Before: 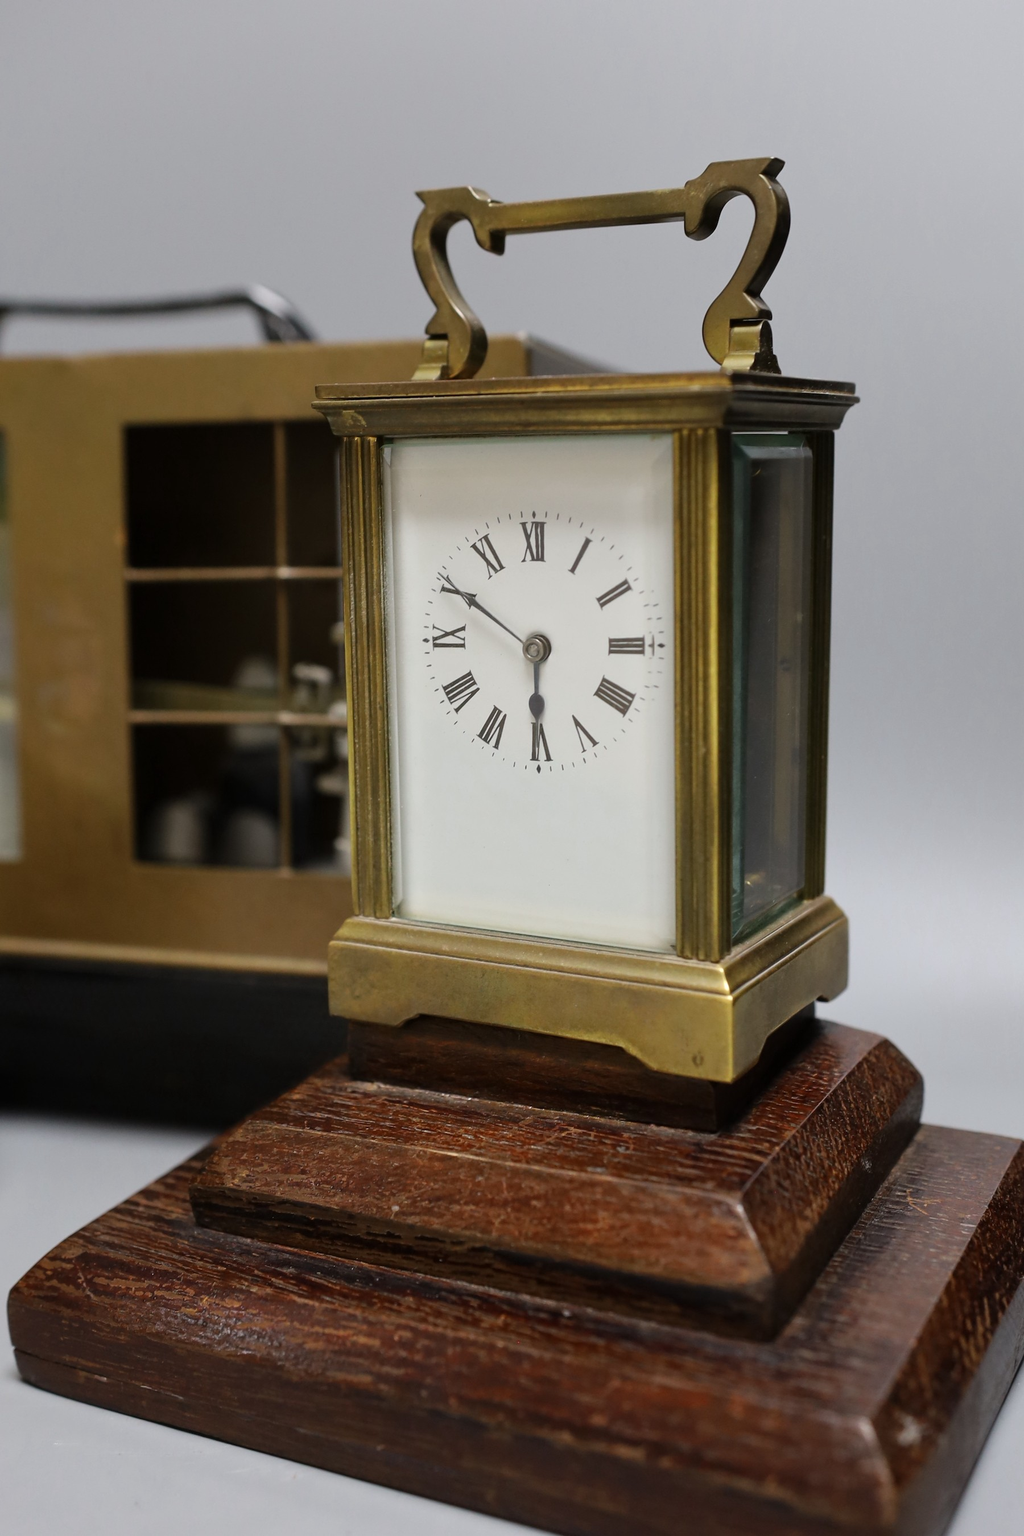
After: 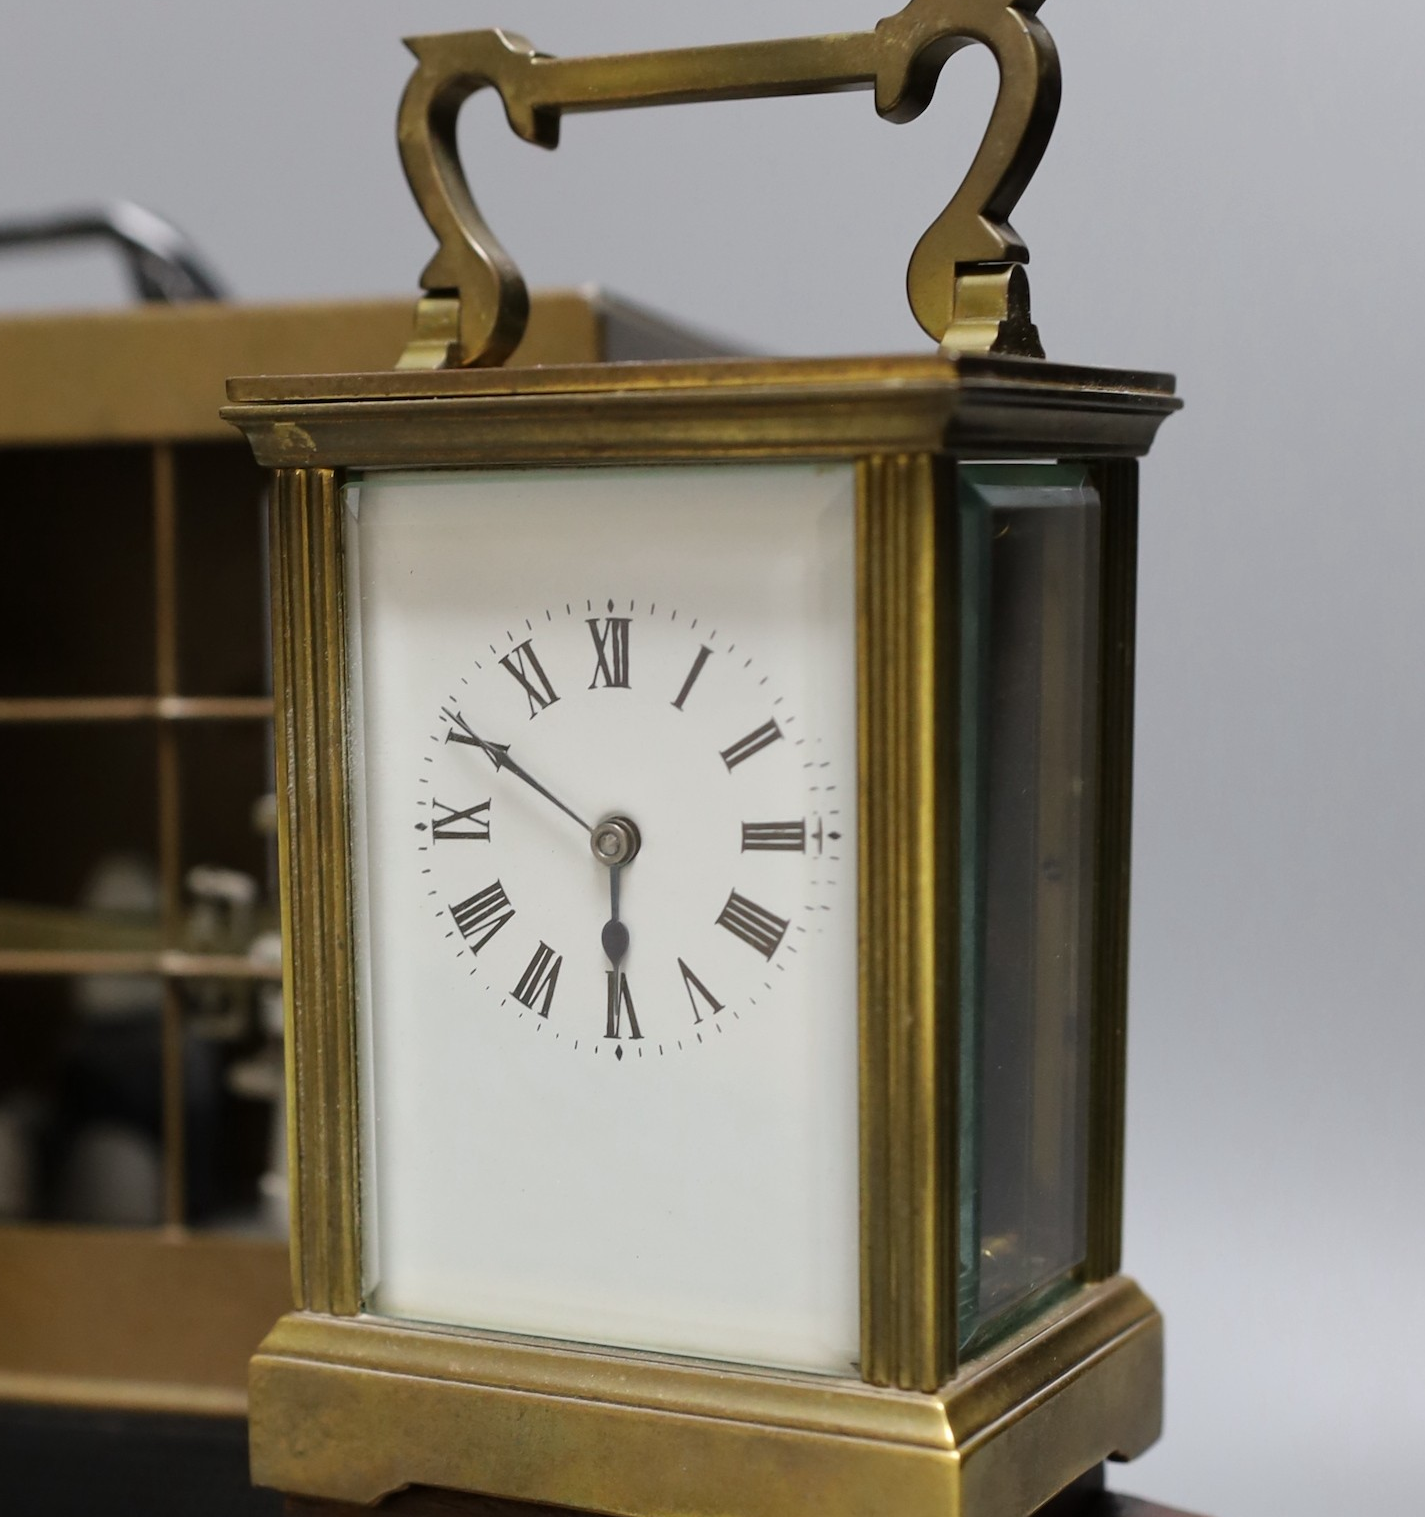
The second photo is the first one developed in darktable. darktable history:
crop: left 18.27%, top 11.077%, right 2.526%, bottom 32.737%
